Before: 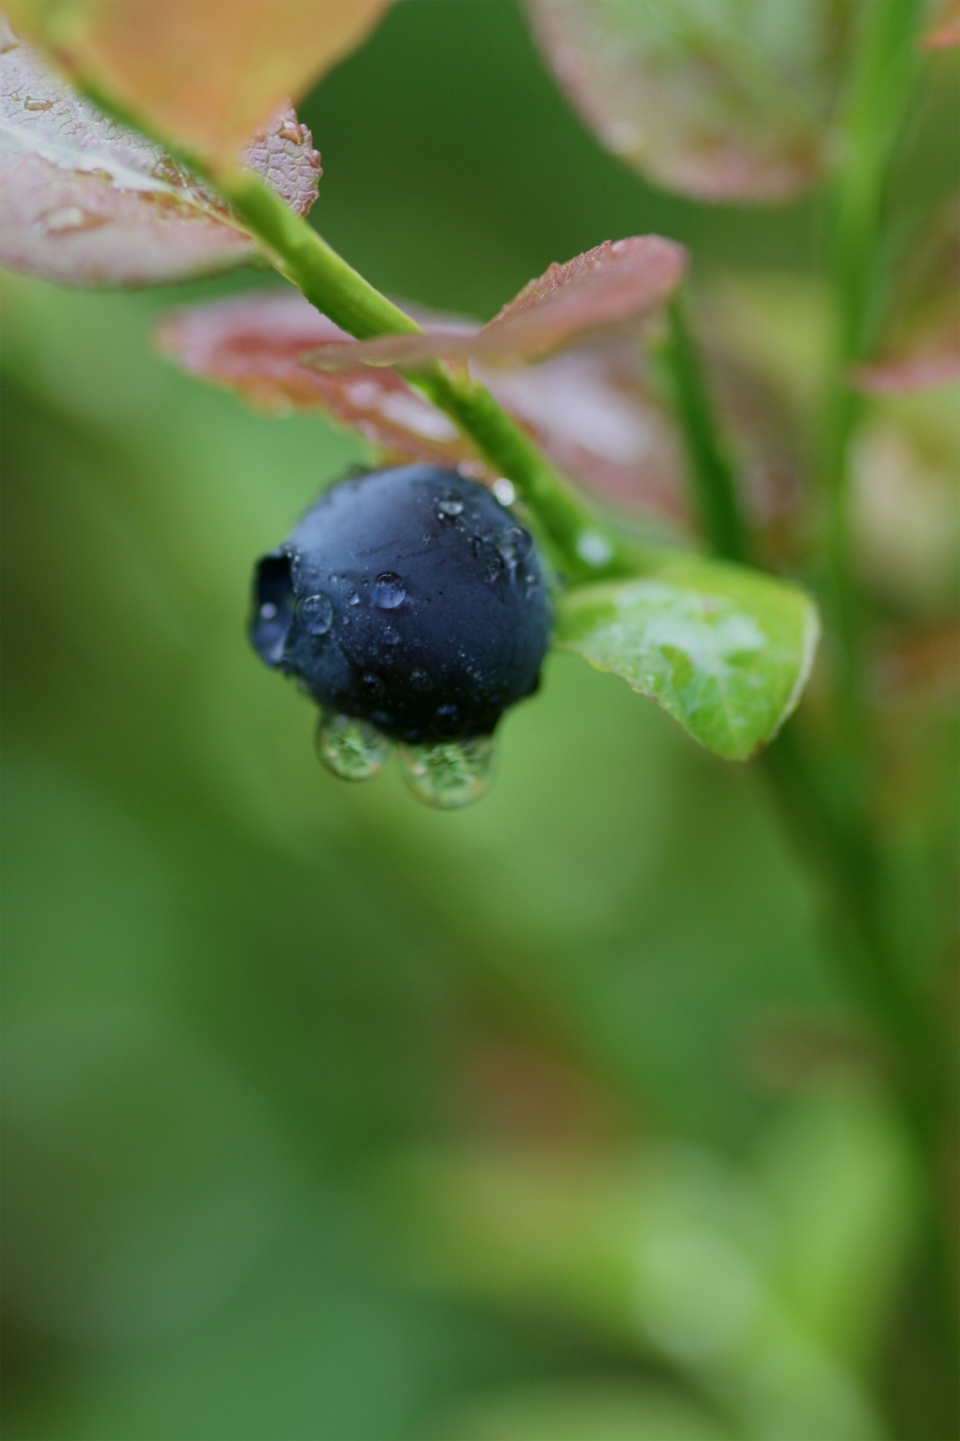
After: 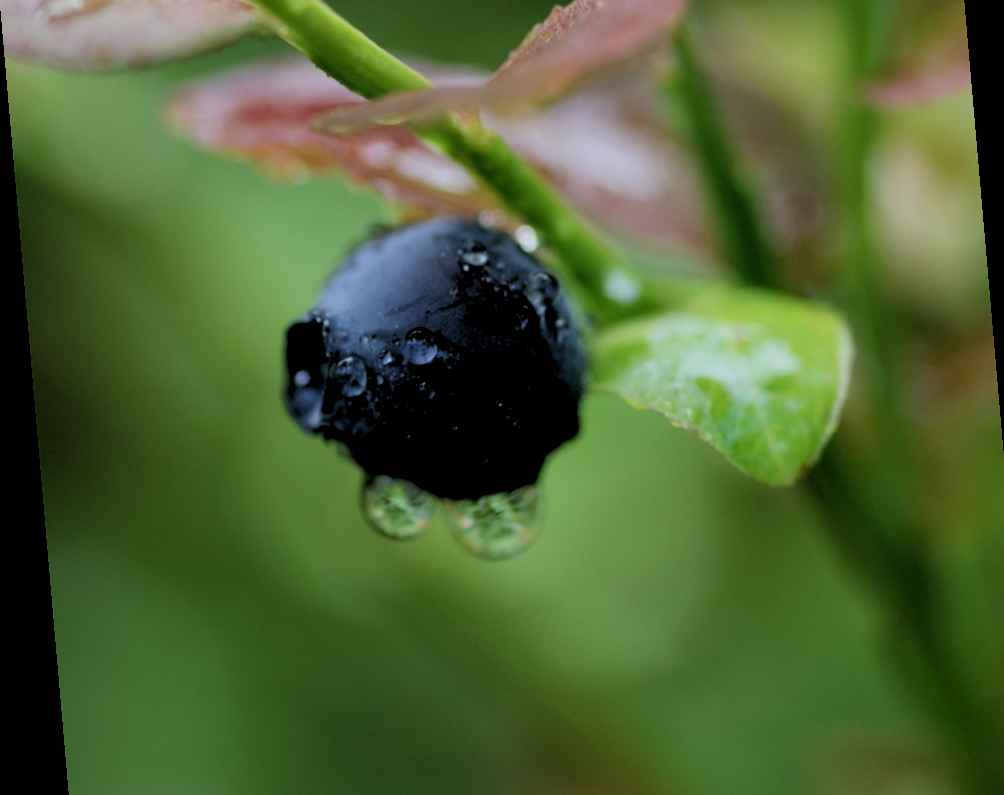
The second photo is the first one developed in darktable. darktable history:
rotate and perspective: rotation -4.98°, automatic cropping off
crop: left 1.744%, top 19.225%, right 5.069%, bottom 28.357%
rgb levels: levels [[0.034, 0.472, 0.904], [0, 0.5, 1], [0, 0.5, 1]]
